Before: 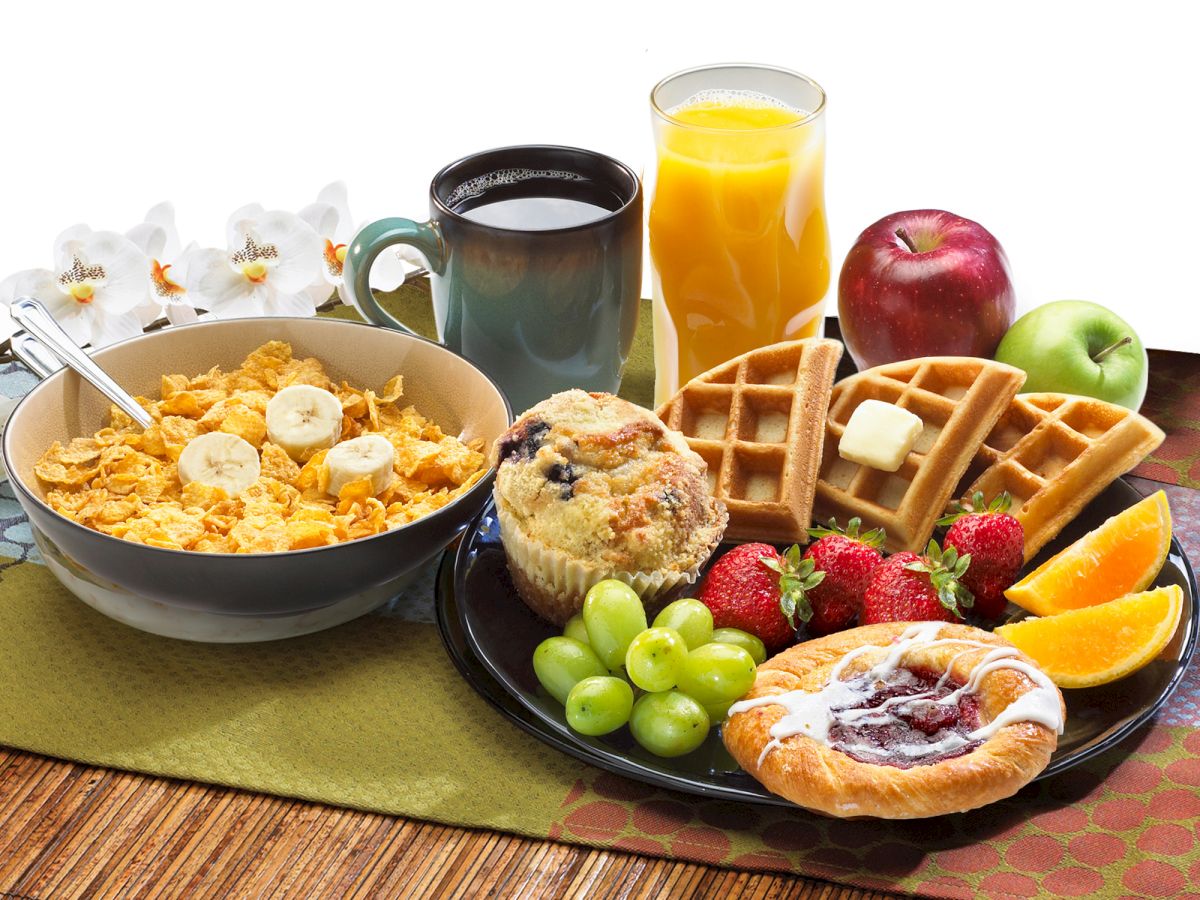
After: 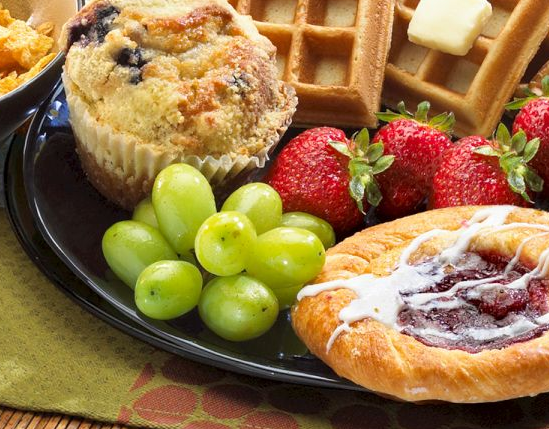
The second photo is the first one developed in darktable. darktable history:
crop: left 35.973%, top 46.299%, right 18.195%, bottom 5.932%
